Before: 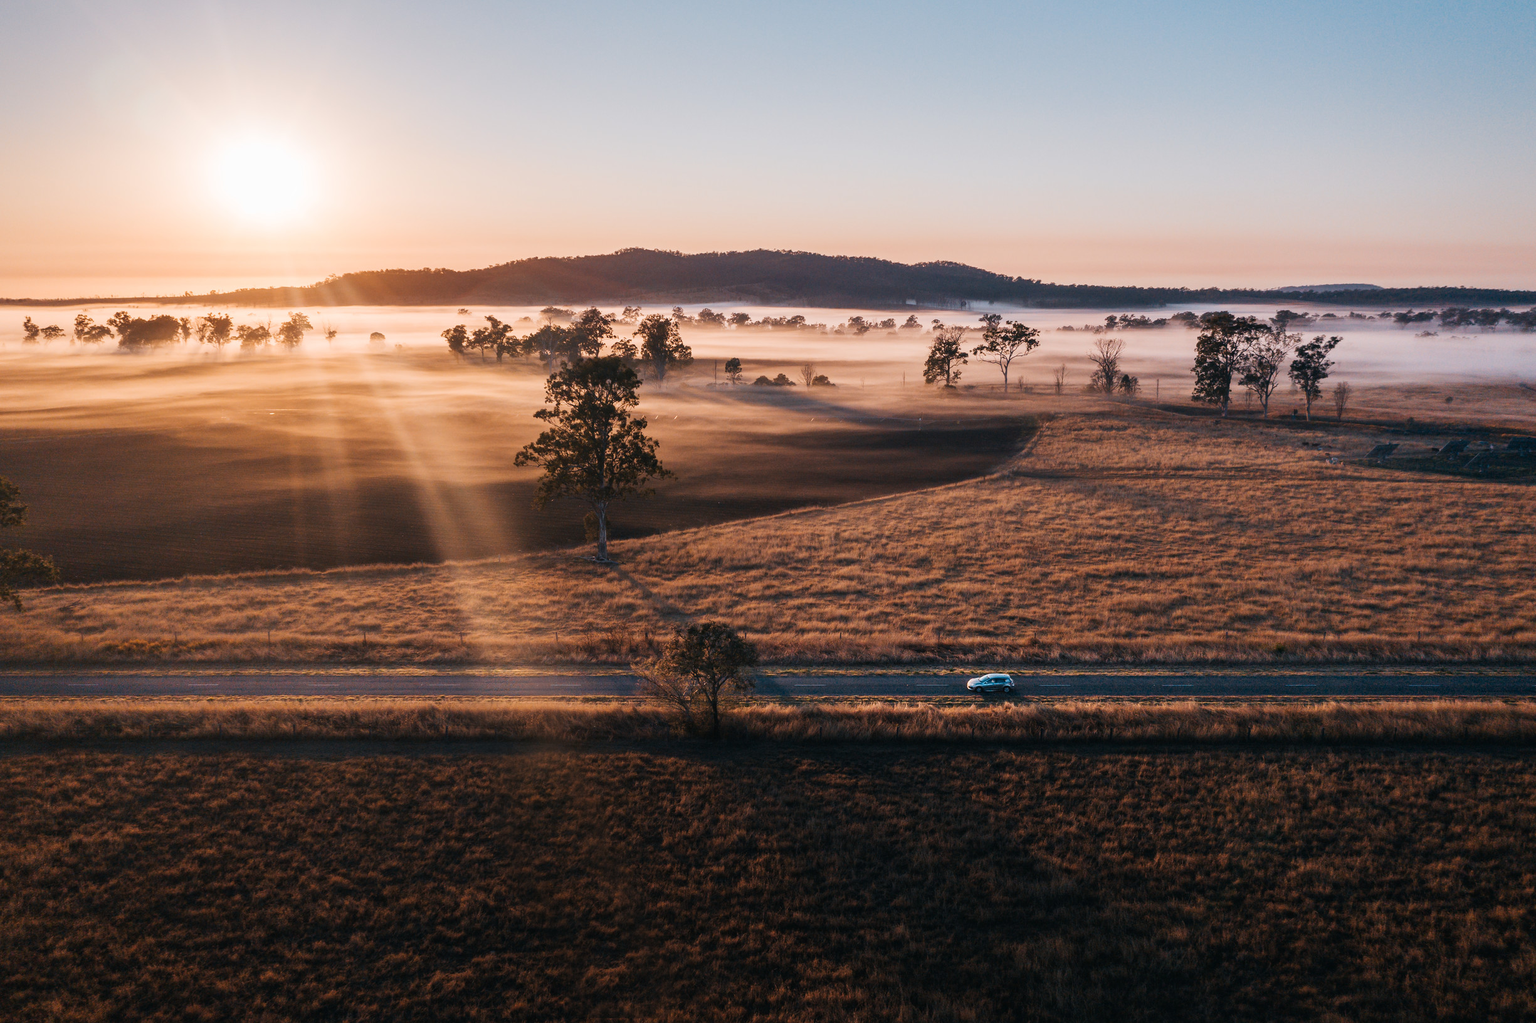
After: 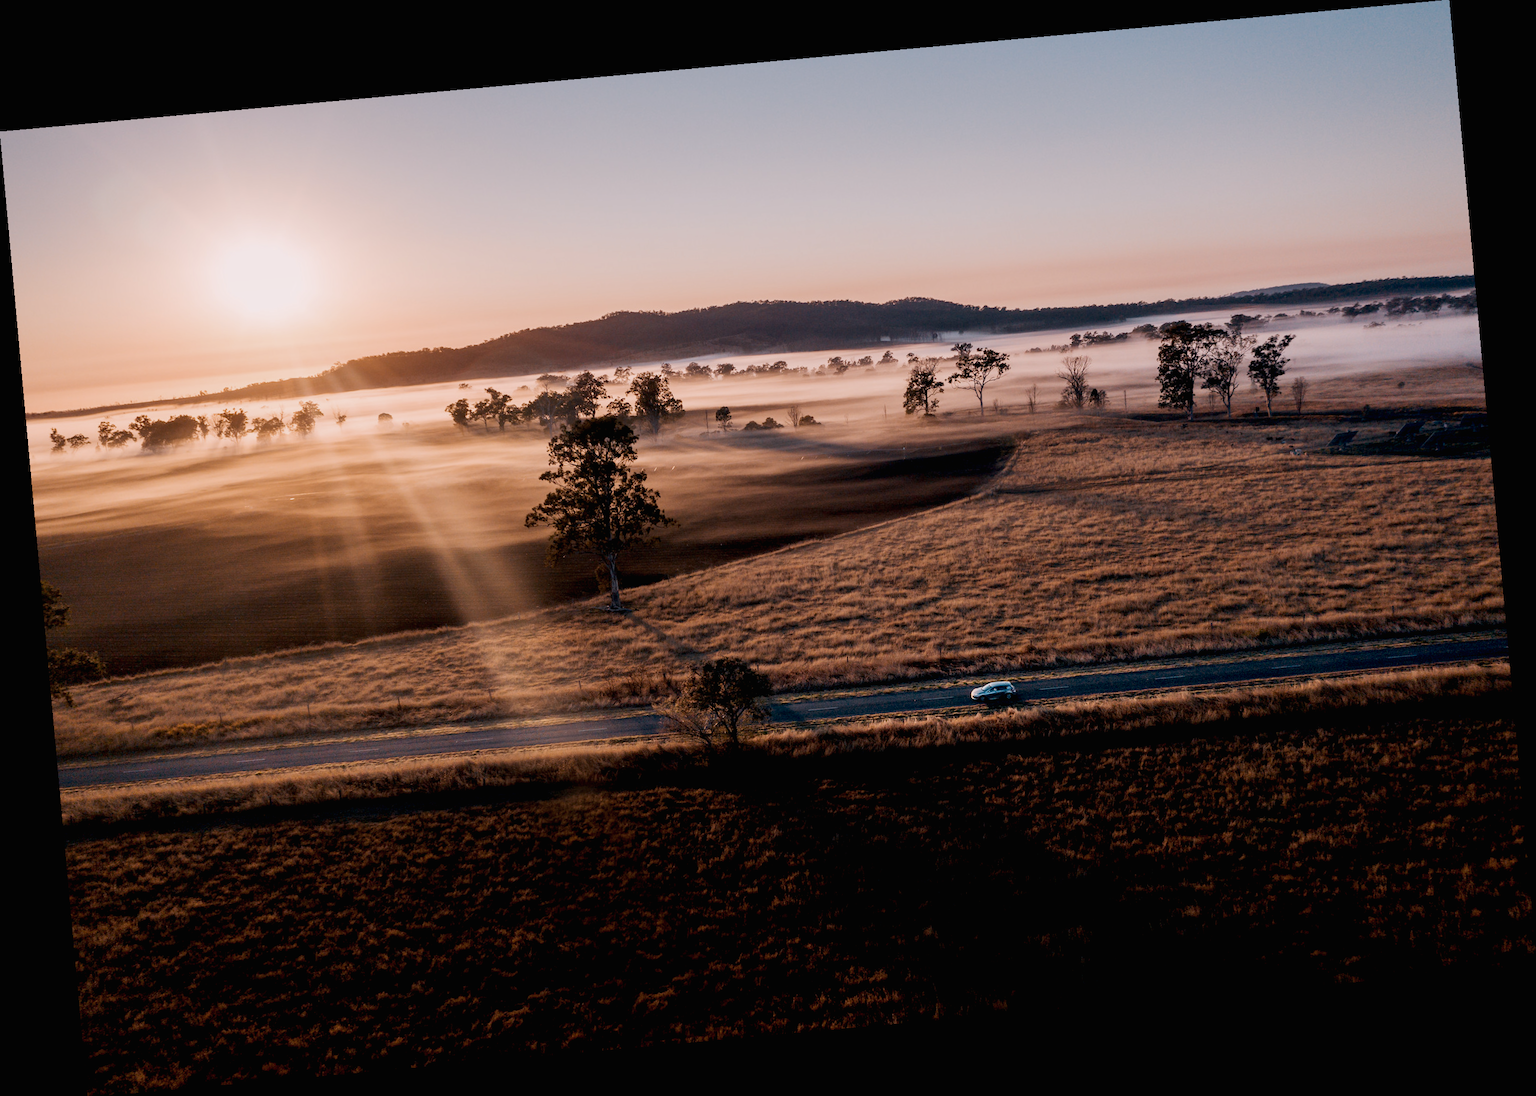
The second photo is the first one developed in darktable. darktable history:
graduated density: density 0.38 EV, hardness 21%, rotation -6.11°, saturation 32%
exposure: black level correction 0.016, exposure -0.009 EV, compensate highlight preservation false
color correction: saturation 0.8
contrast brightness saturation: contrast -0.02, brightness -0.01, saturation 0.03
rotate and perspective: rotation -5.2°, automatic cropping off
